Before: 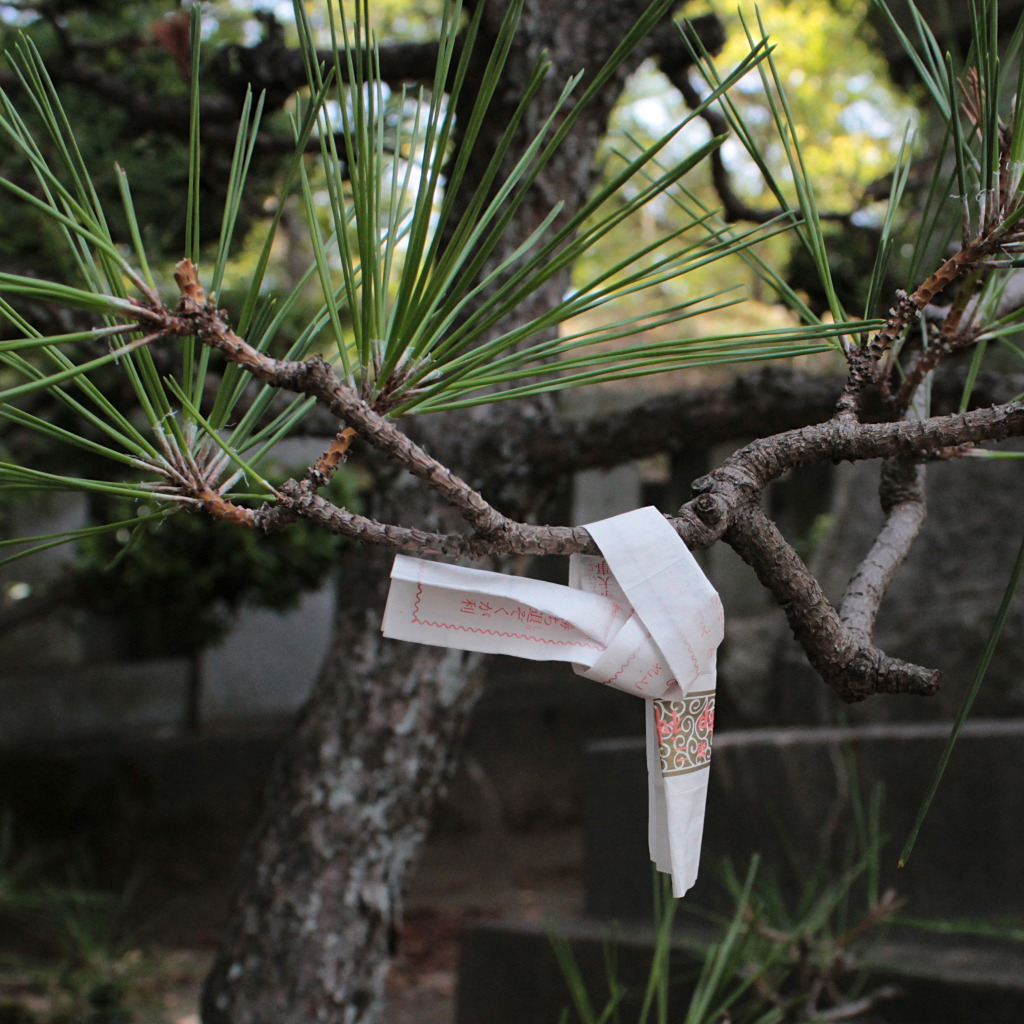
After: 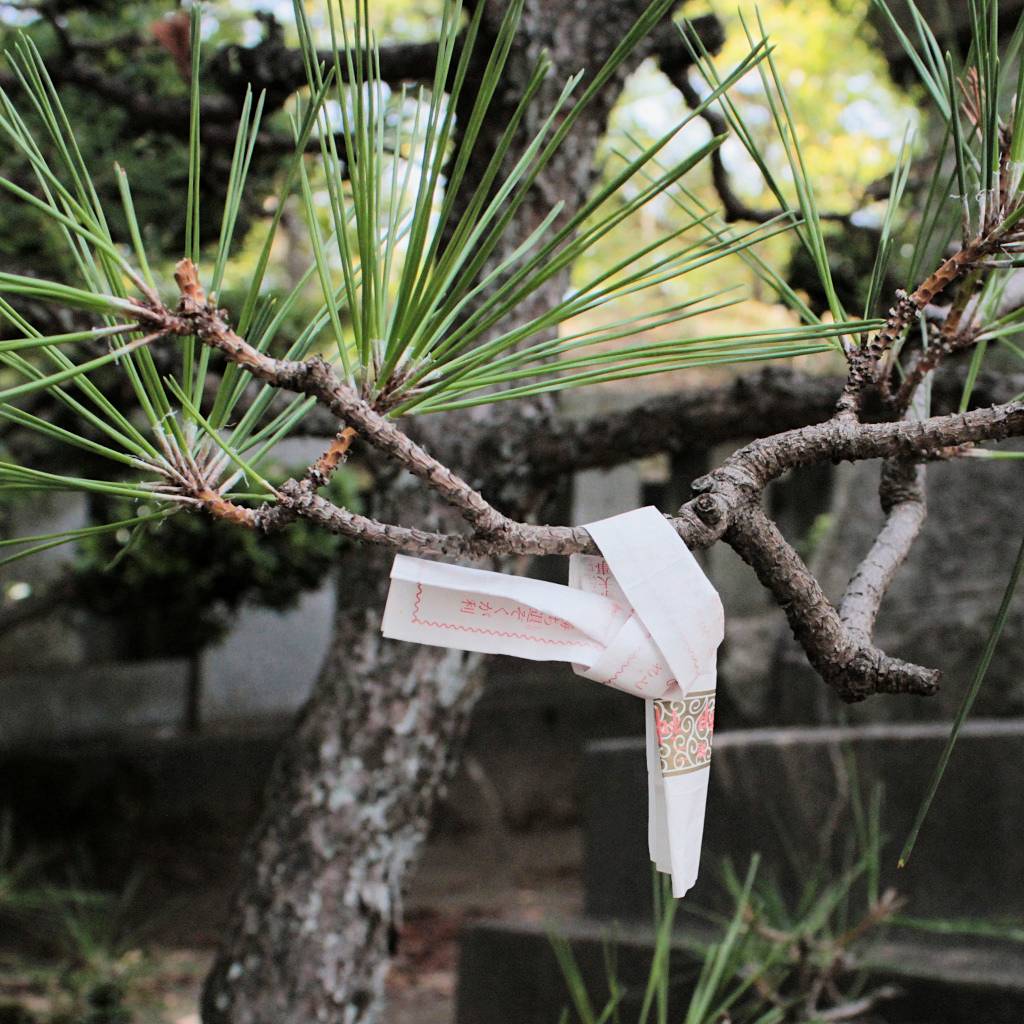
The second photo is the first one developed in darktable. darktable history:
white balance: emerald 1
exposure: exposure 1.16 EV, compensate exposure bias true, compensate highlight preservation false
filmic rgb: black relative exposure -7.65 EV, white relative exposure 4.56 EV, hardness 3.61
